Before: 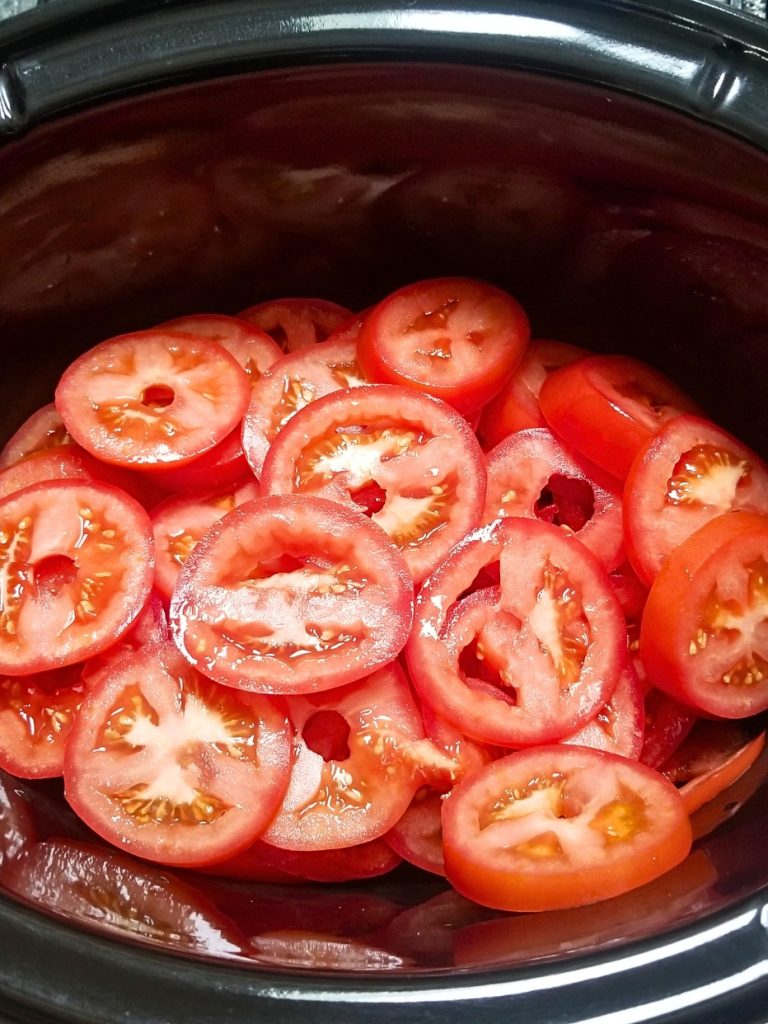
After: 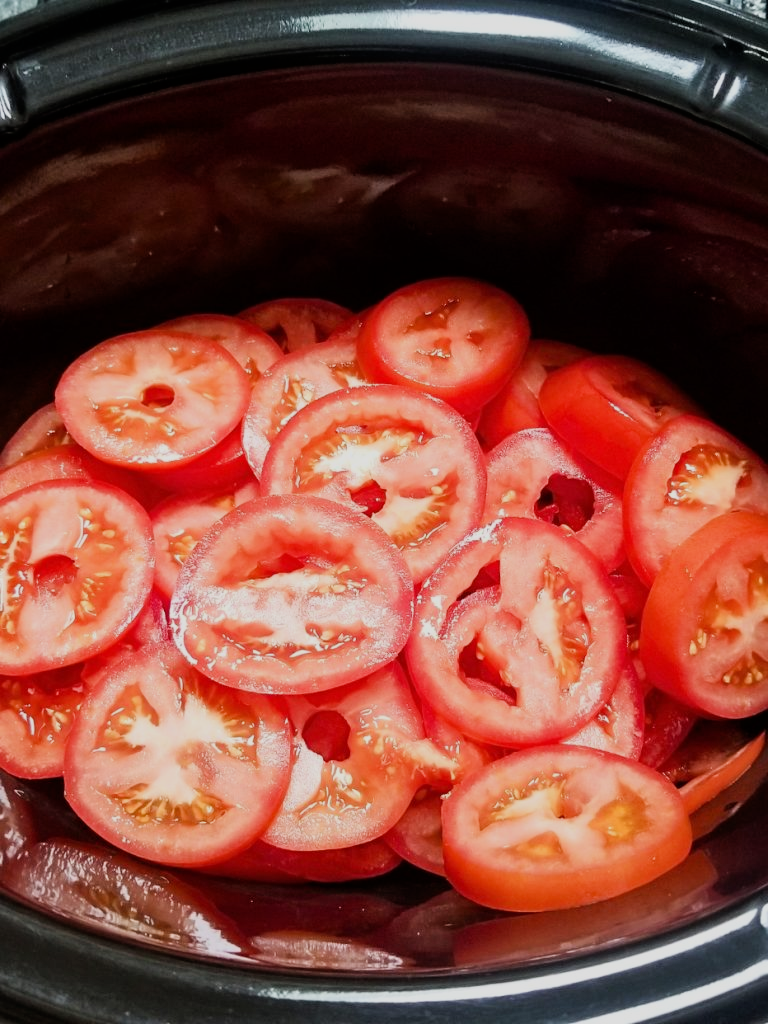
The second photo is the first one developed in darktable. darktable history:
exposure: exposure 0.2 EV, compensate highlight preservation false
filmic rgb: black relative exposure -7.65 EV, white relative exposure 4.56 EV, hardness 3.61, contrast 1.05
